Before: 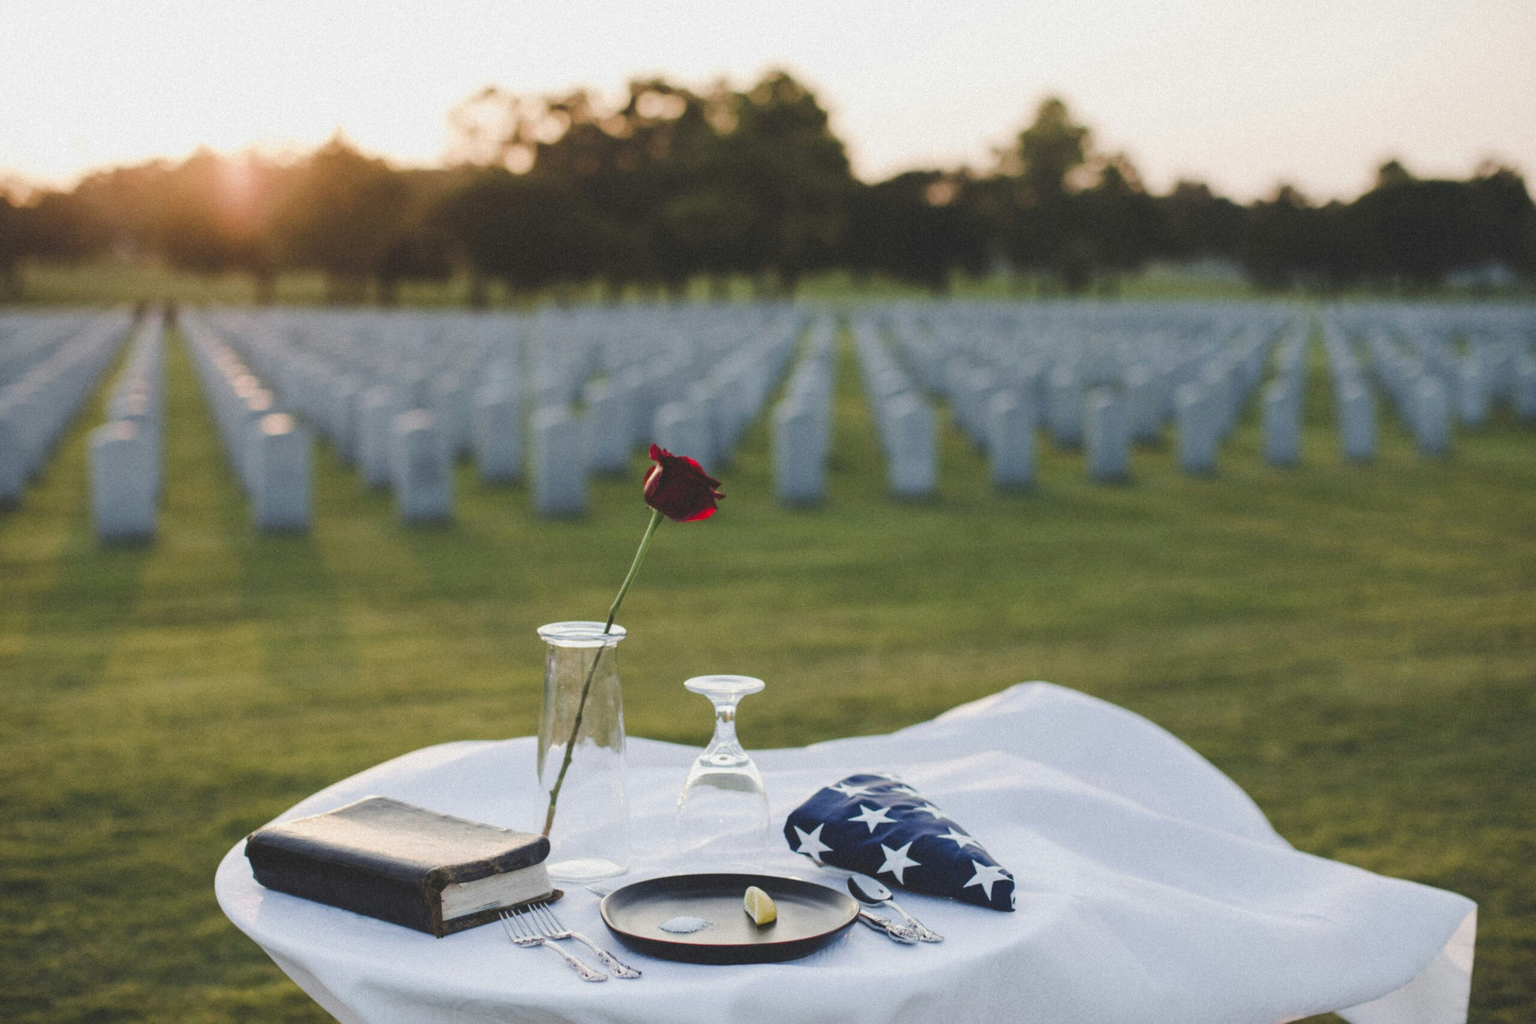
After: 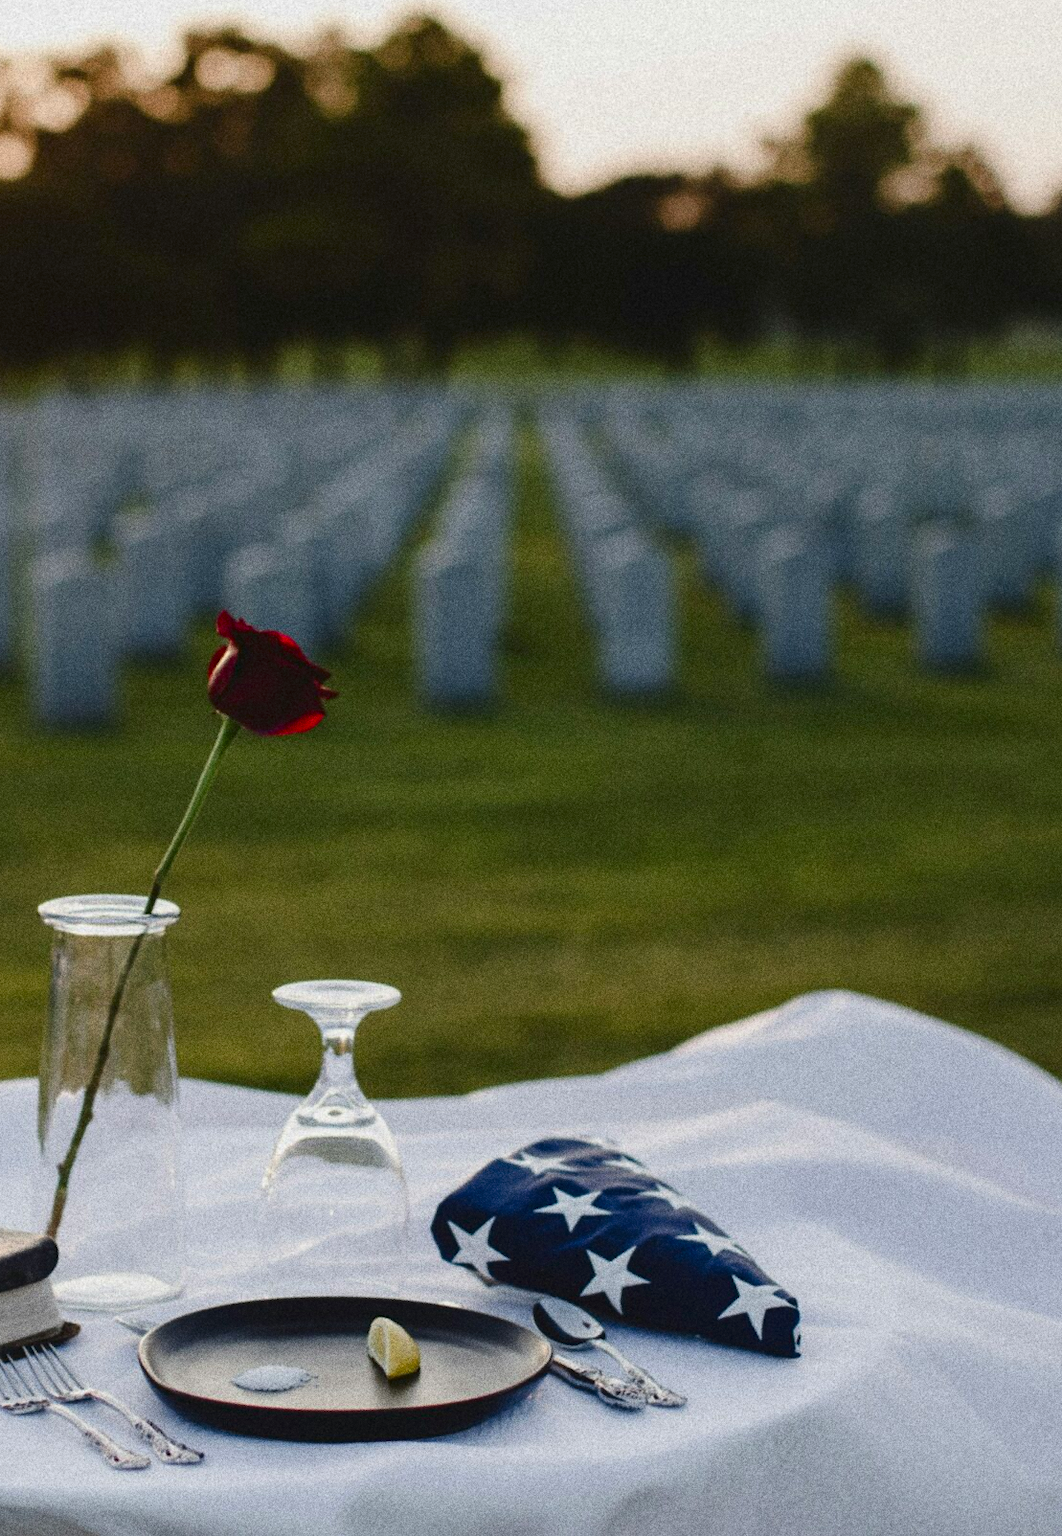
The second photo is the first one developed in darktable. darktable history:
crop: left 33.452%, top 6.025%, right 23.155%
grain: coarseness 0.09 ISO, strength 40%
contrast brightness saturation: contrast 0.1, brightness -0.26, saturation 0.14
